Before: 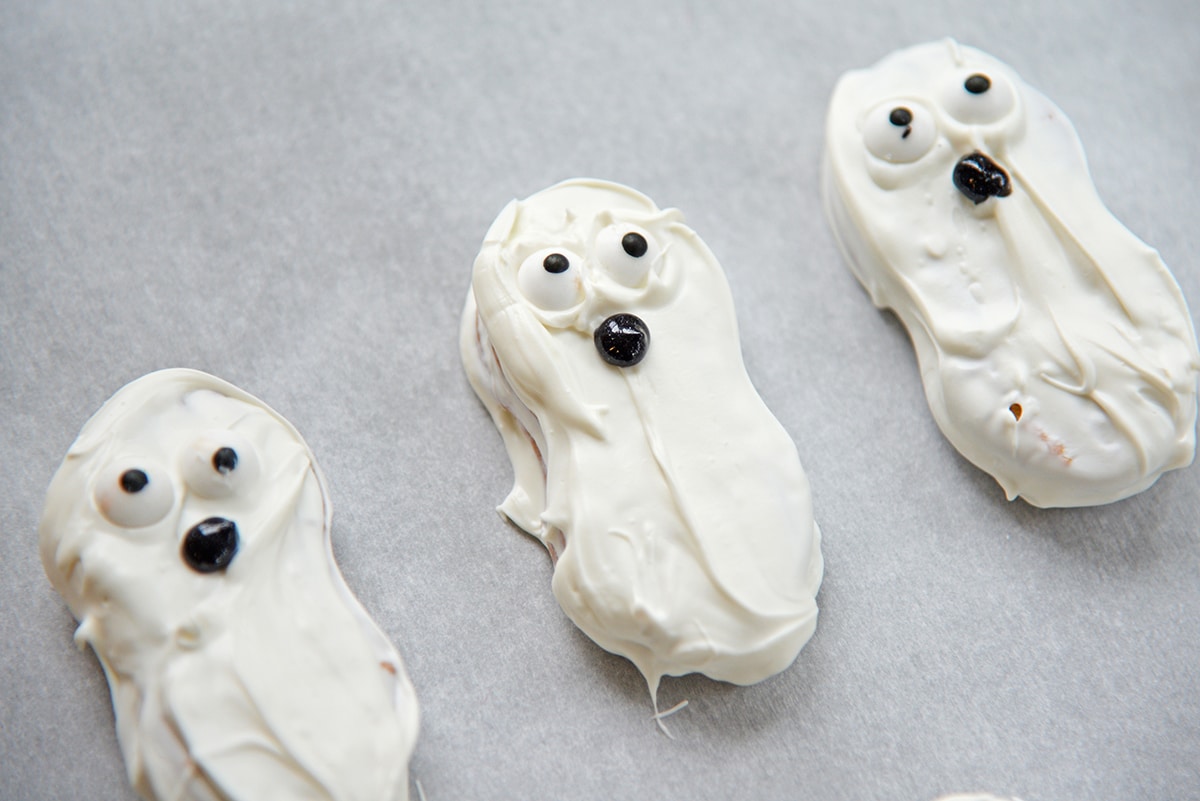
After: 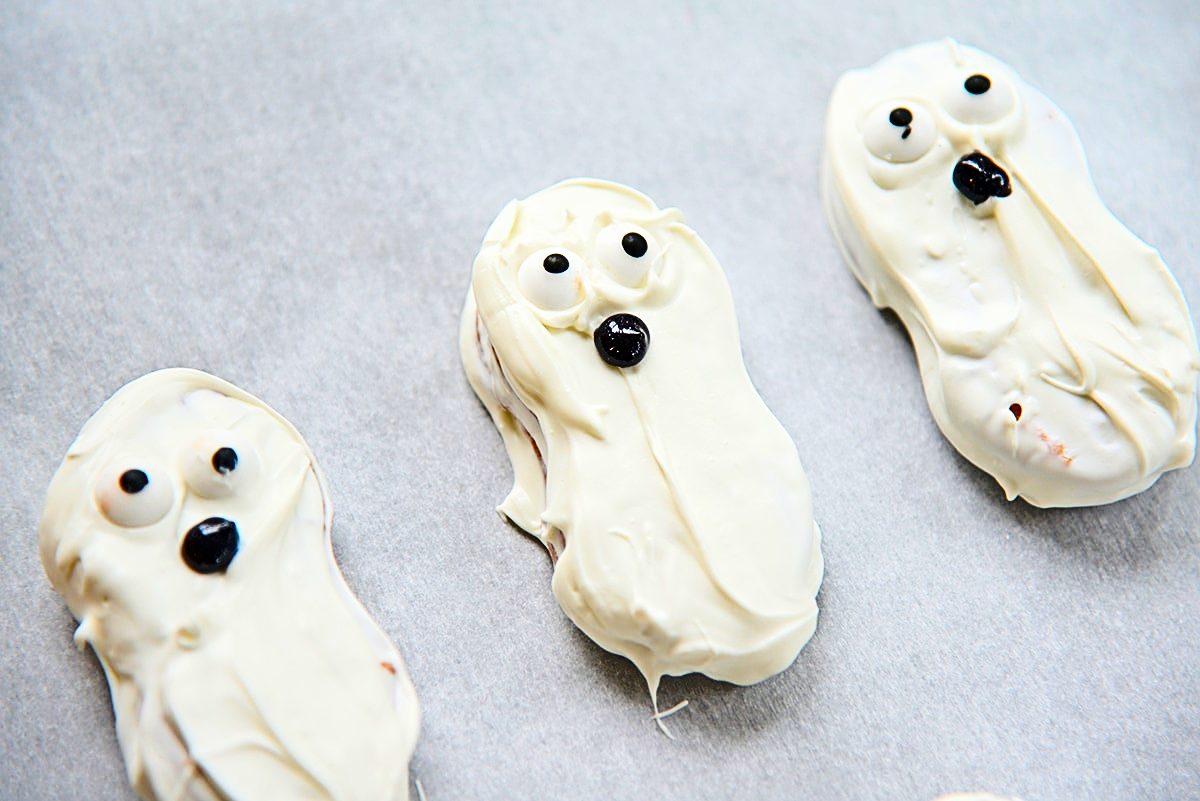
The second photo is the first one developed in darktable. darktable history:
color balance rgb: shadows lift › chroma 2.037%, shadows lift › hue 248.52°, perceptual saturation grading › global saturation 25.316%
sharpen: on, module defaults
shadows and highlights: low approximation 0.01, soften with gaussian
base curve: curves: ch0 [(0, 0) (0.028, 0.03) (0.121, 0.232) (0.46, 0.748) (0.859, 0.968) (1, 1)]
